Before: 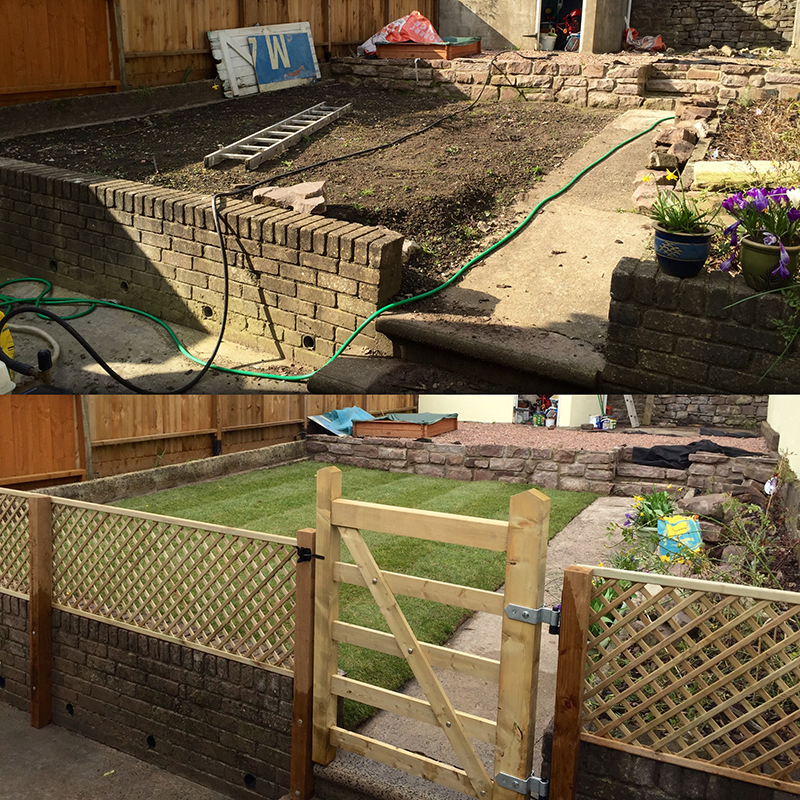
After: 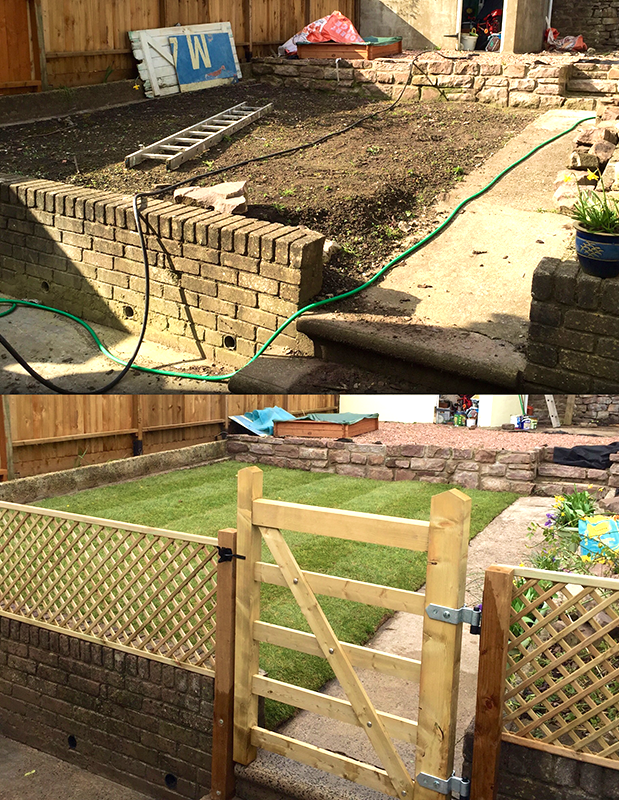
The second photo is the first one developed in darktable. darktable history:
exposure: exposure 0.564 EV, compensate highlight preservation false
crop: left 9.88%, right 12.664%
velvia: on, module defaults
